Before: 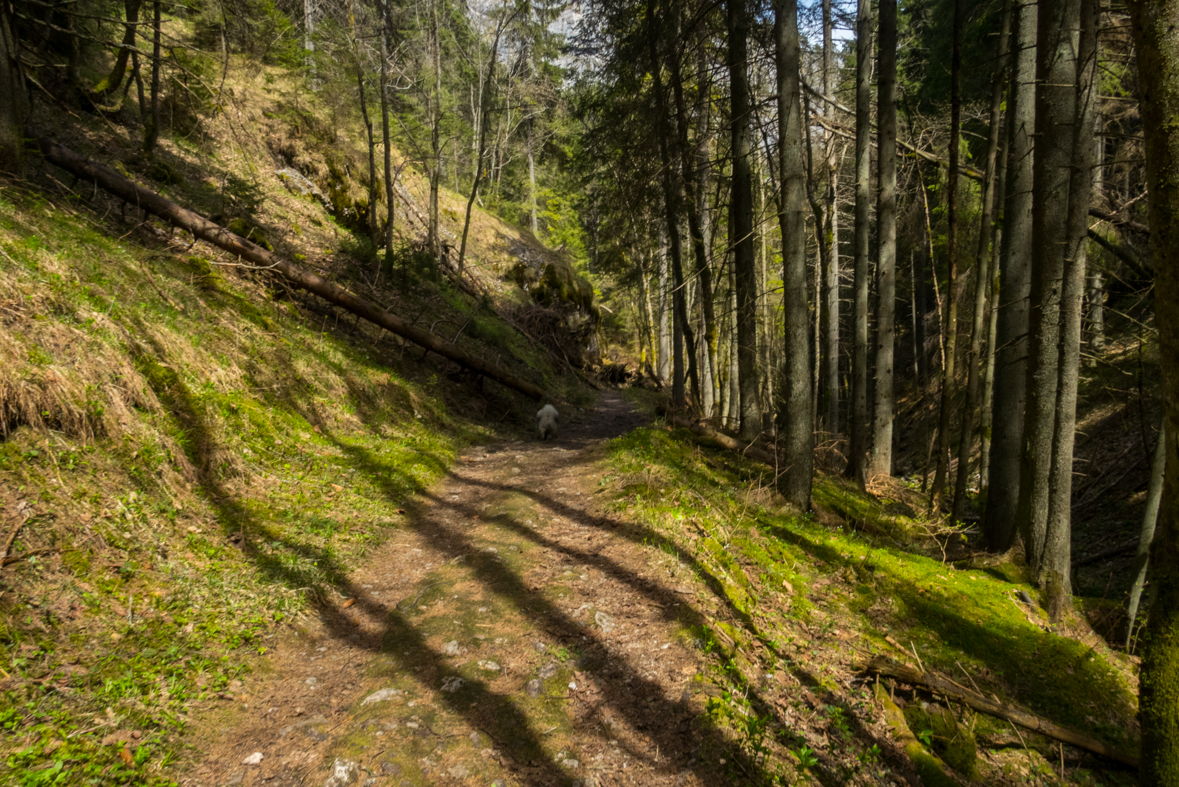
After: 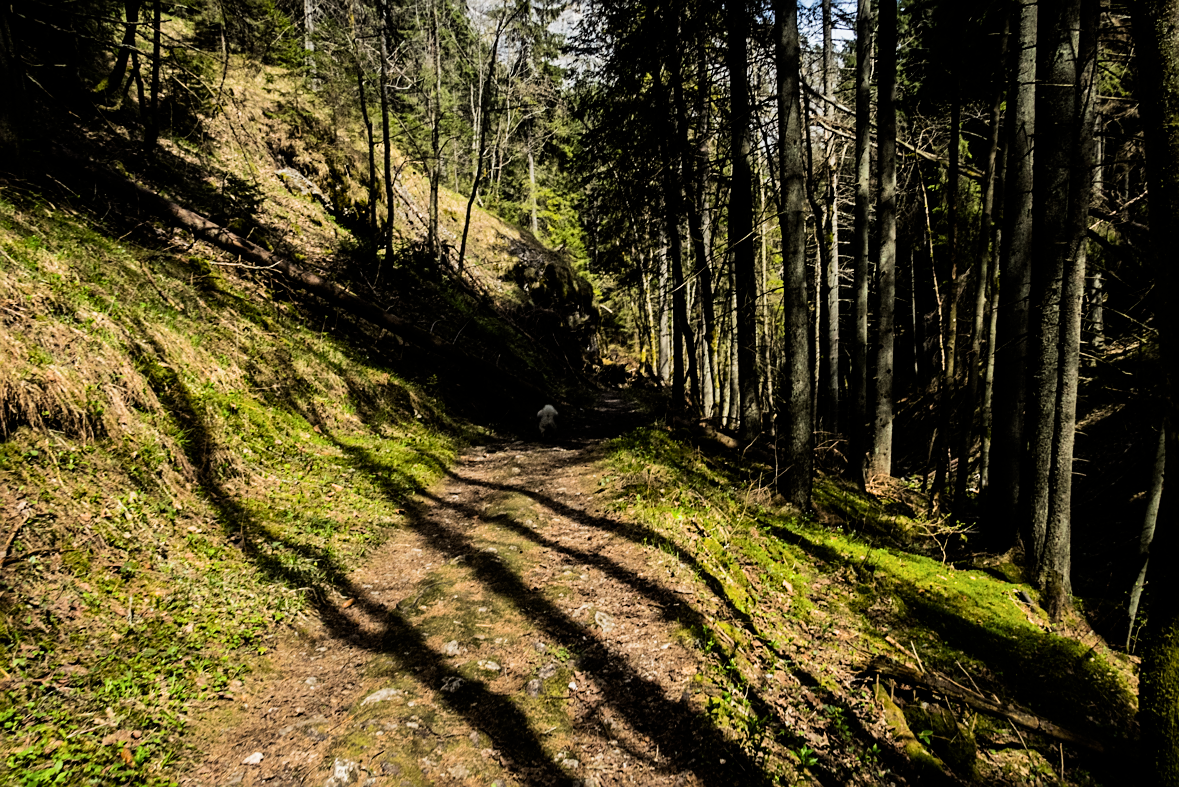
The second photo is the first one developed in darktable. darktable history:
filmic rgb: black relative exposure -5 EV, white relative exposure 3.5 EV, hardness 3.19, contrast 1.3, highlights saturation mix -50%
sharpen: amount 0.478
tone equalizer: -8 EV -0.417 EV, -7 EV -0.389 EV, -6 EV -0.333 EV, -5 EV -0.222 EV, -3 EV 0.222 EV, -2 EV 0.333 EV, -1 EV 0.389 EV, +0 EV 0.417 EV, edges refinement/feathering 500, mask exposure compensation -1.57 EV, preserve details no
